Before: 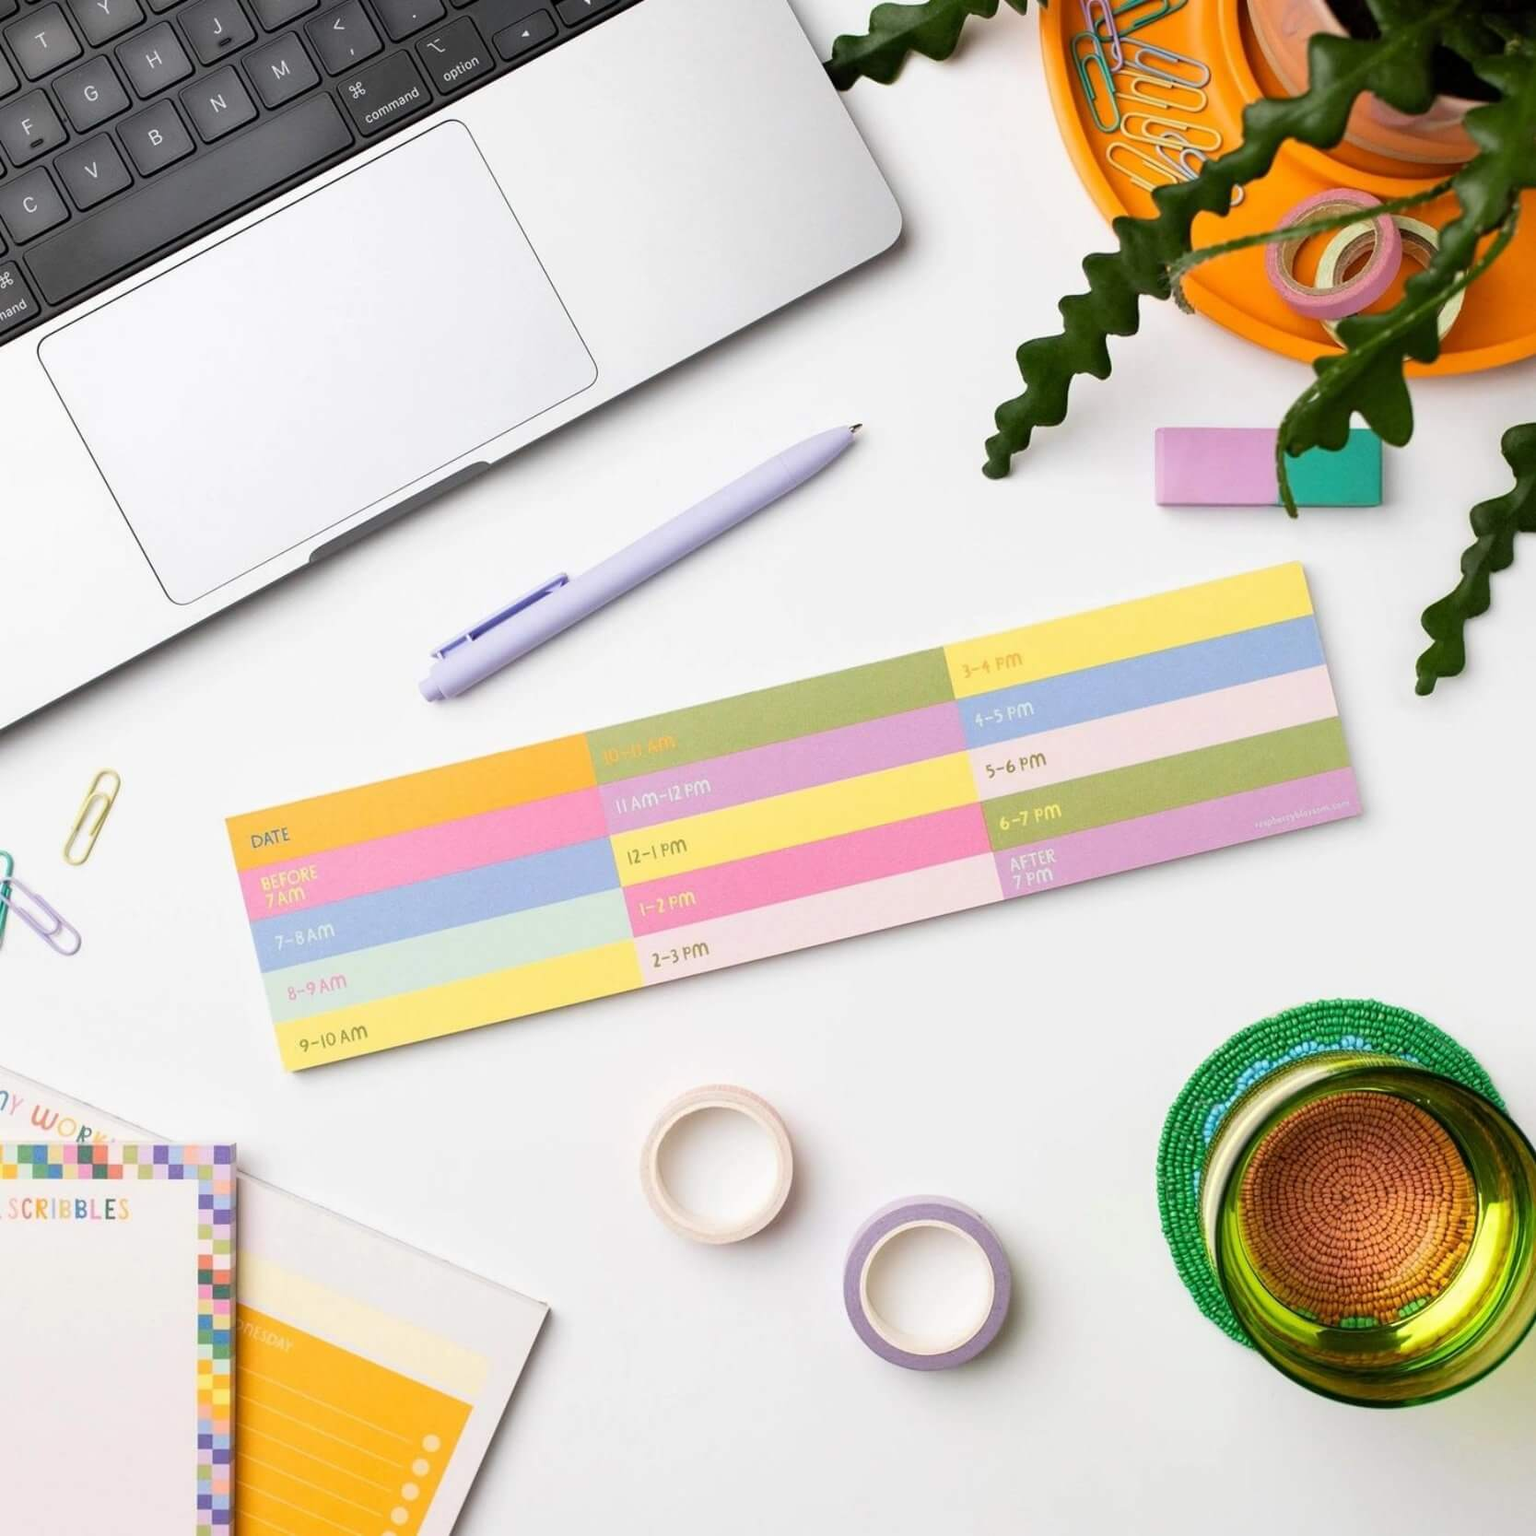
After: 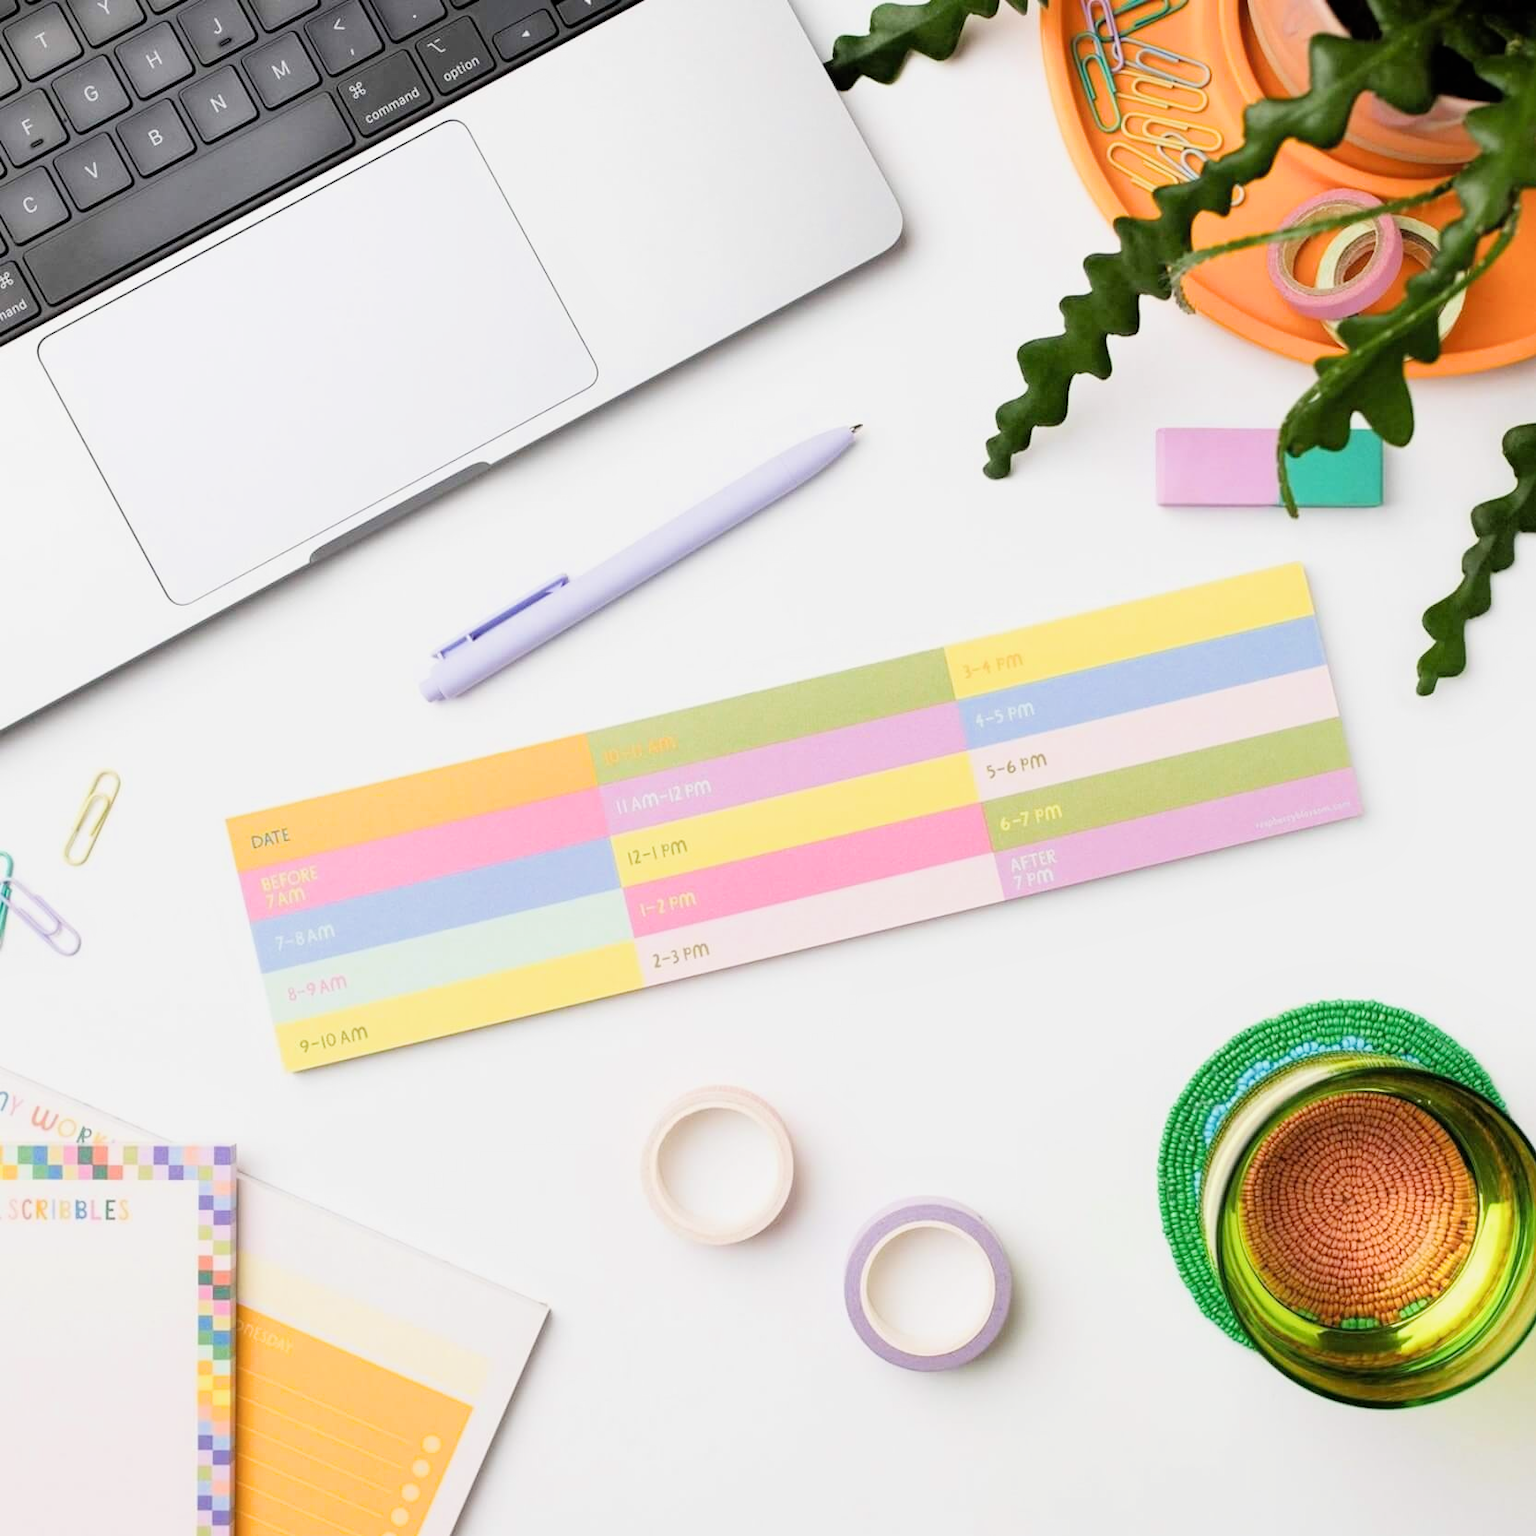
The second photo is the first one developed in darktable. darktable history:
tone equalizer: on, module defaults
contrast equalizer: y [[0.5, 0.5, 0.472, 0.5, 0.5, 0.5], [0.5 ×6], [0.5 ×6], [0 ×6], [0 ×6]]
filmic rgb: white relative exposure 3.8 EV, hardness 4.35
exposure: black level correction 0, exposure 0.7 EV, compensate highlight preservation false
